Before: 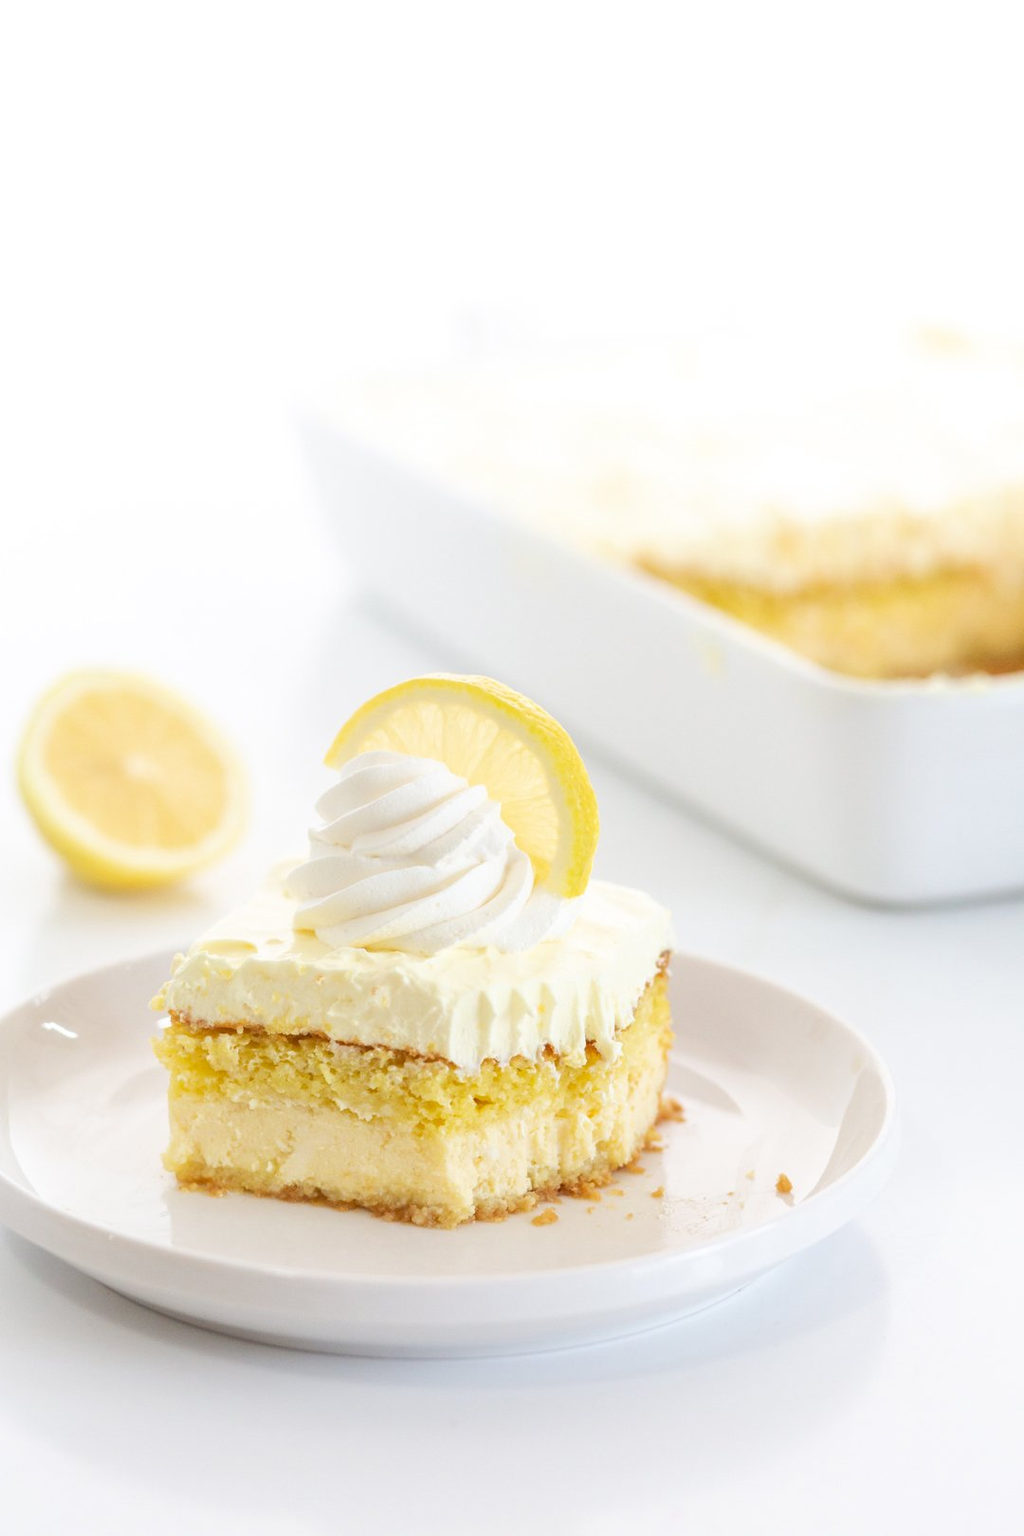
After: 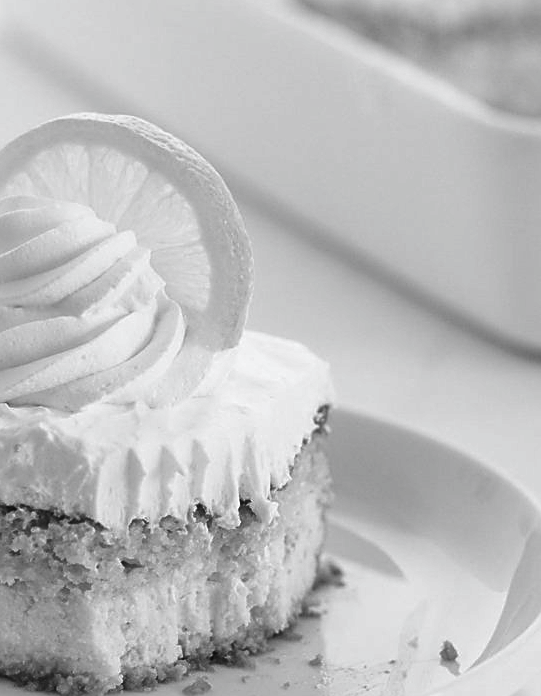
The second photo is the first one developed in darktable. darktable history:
contrast brightness saturation: contrast -0.029, brightness -0.594, saturation -0.996
crop: left 35.091%, top 36.9%, right 14.773%, bottom 20.101%
sharpen: amount 0.537
color correction: highlights a* 0.028, highlights b* -0.585
